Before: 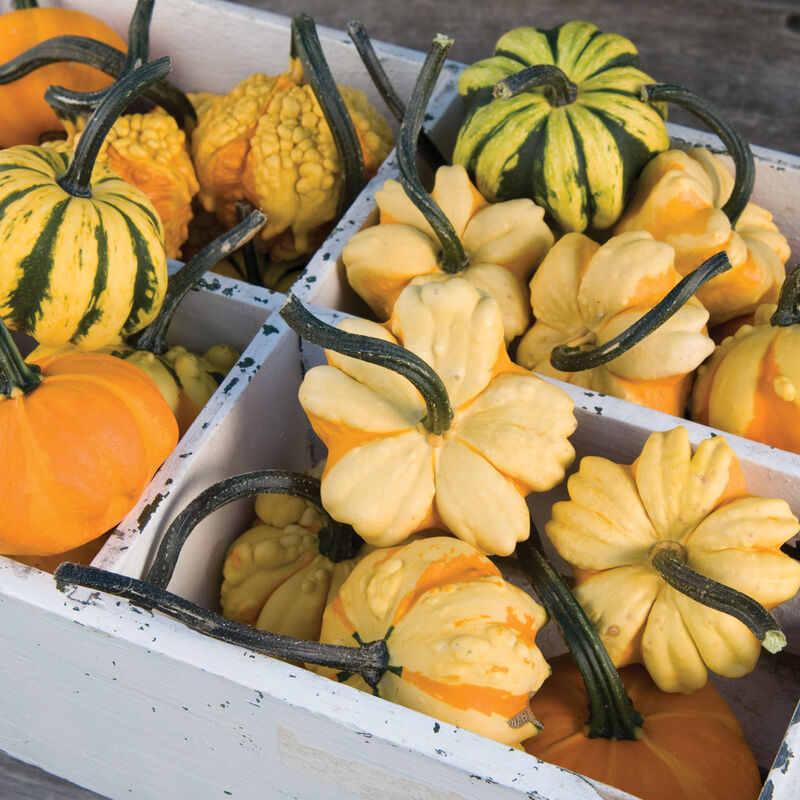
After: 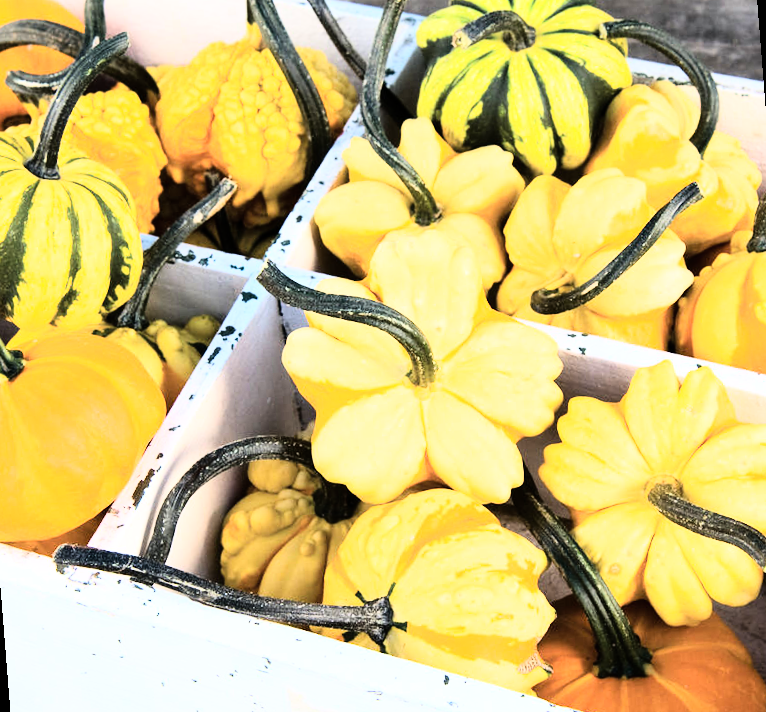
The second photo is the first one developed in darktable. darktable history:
rotate and perspective: rotation -4.57°, crop left 0.054, crop right 0.944, crop top 0.087, crop bottom 0.914
rgb curve: curves: ch0 [(0, 0) (0.21, 0.15) (0.24, 0.21) (0.5, 0.75) (0.75, 0.96) (0.89, 0.99) (1, 1)]; ch1 [(0, 0.02) (0.21, 0.13) (0.25, 0.2) (0.5, 0.67) (0.75, 0.9) (0.89, 0.97) (1, 1)]; ch2 [(0, 0.02) (0.21, 0.13) (0.25, 0.2) (0.5, 0.67) (0.75, 0.9) (0.89, 0.97) (1, 1)], compensate middle gray true
exposure: black level correction 0.001, exposure 0.5 EV, compensate exposure bias true, compensate highlight preservation false
